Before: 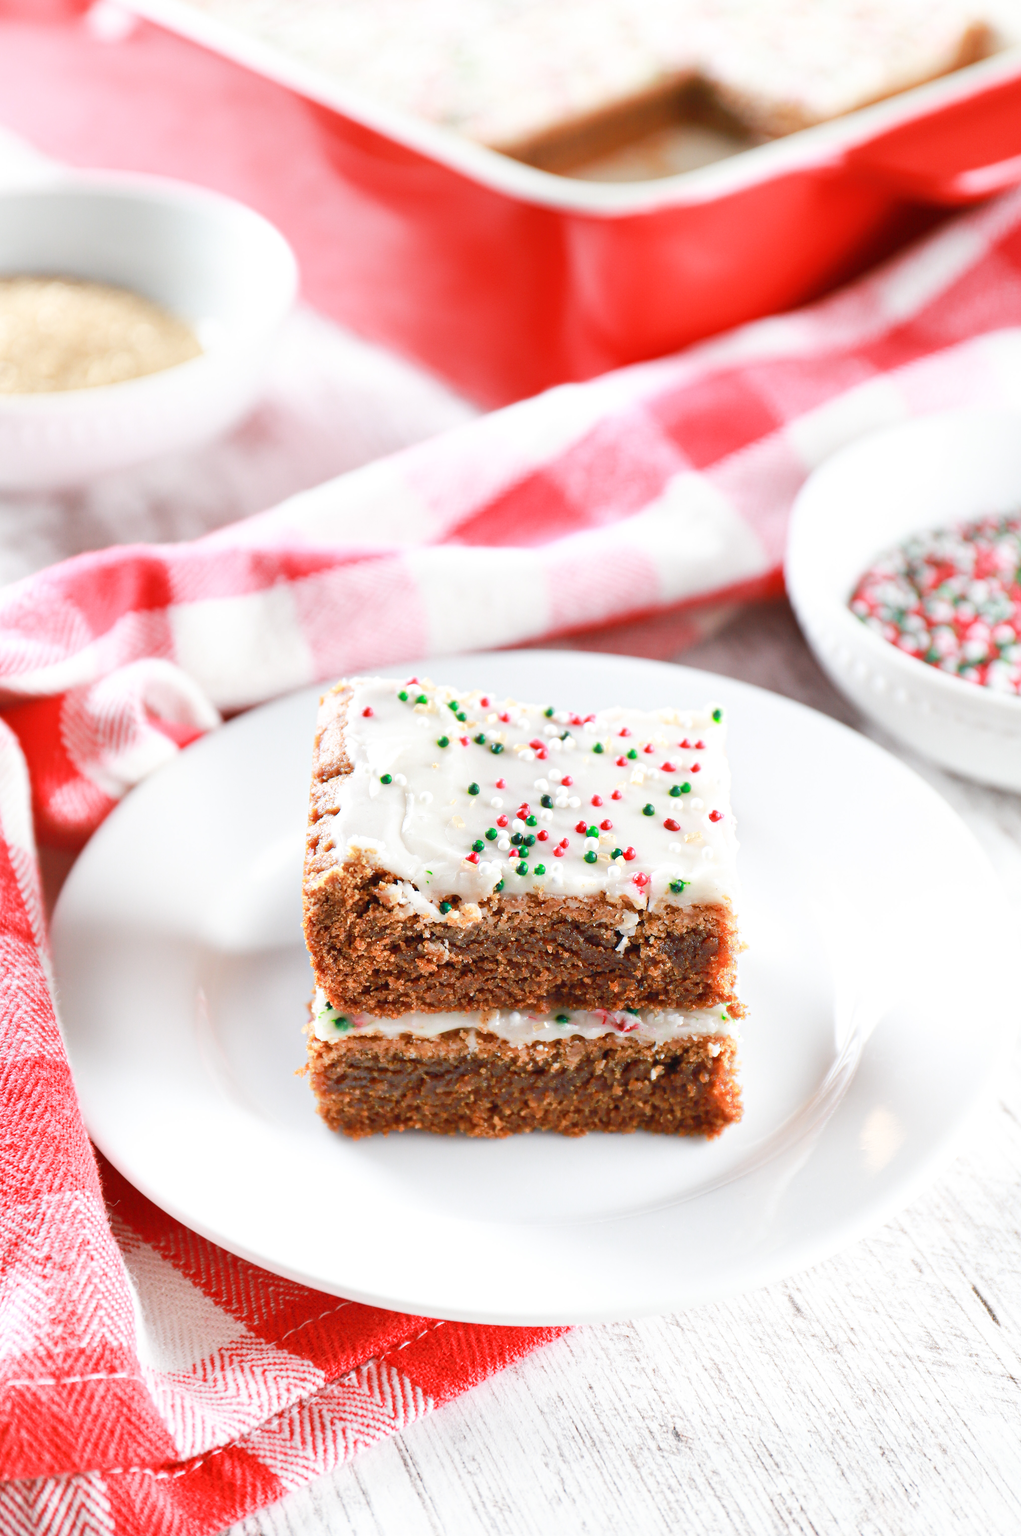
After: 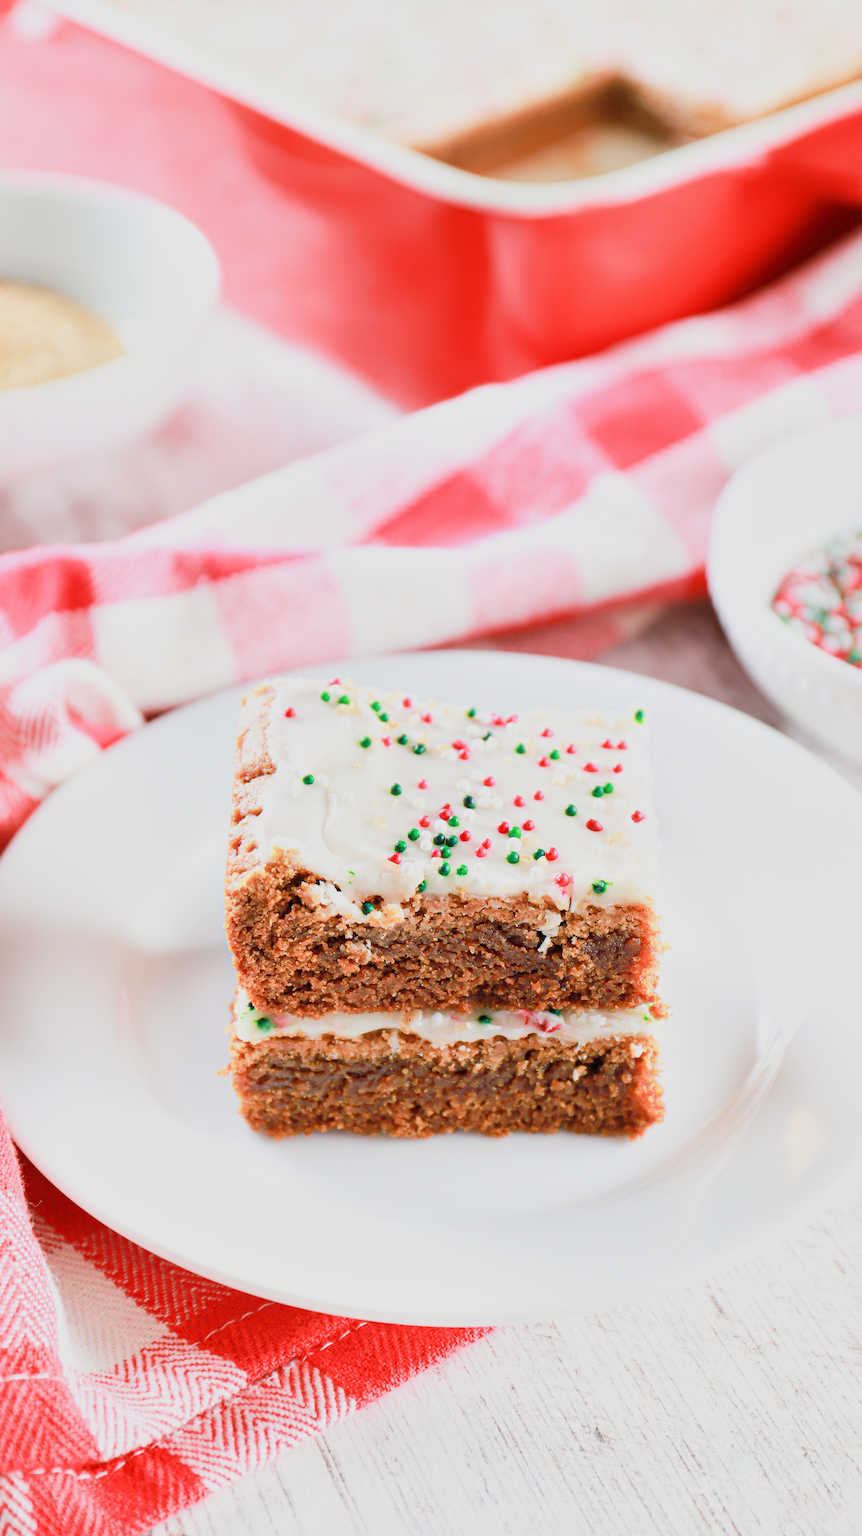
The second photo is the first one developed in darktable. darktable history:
exposure: black level correction 0.001, exposure 0.5 EV, compensate highlight preservation false
crop: left 7.679%, right 7.836%
shadows and highlights: shadows 62.34, white point adjustment 0.525, highlights -33.92, compress 83.58%
filmic rgb: black relative exposure -7.65 EV, white relative exposure 4.56 EV, hardness 3.61
velvia: on, module defaults
